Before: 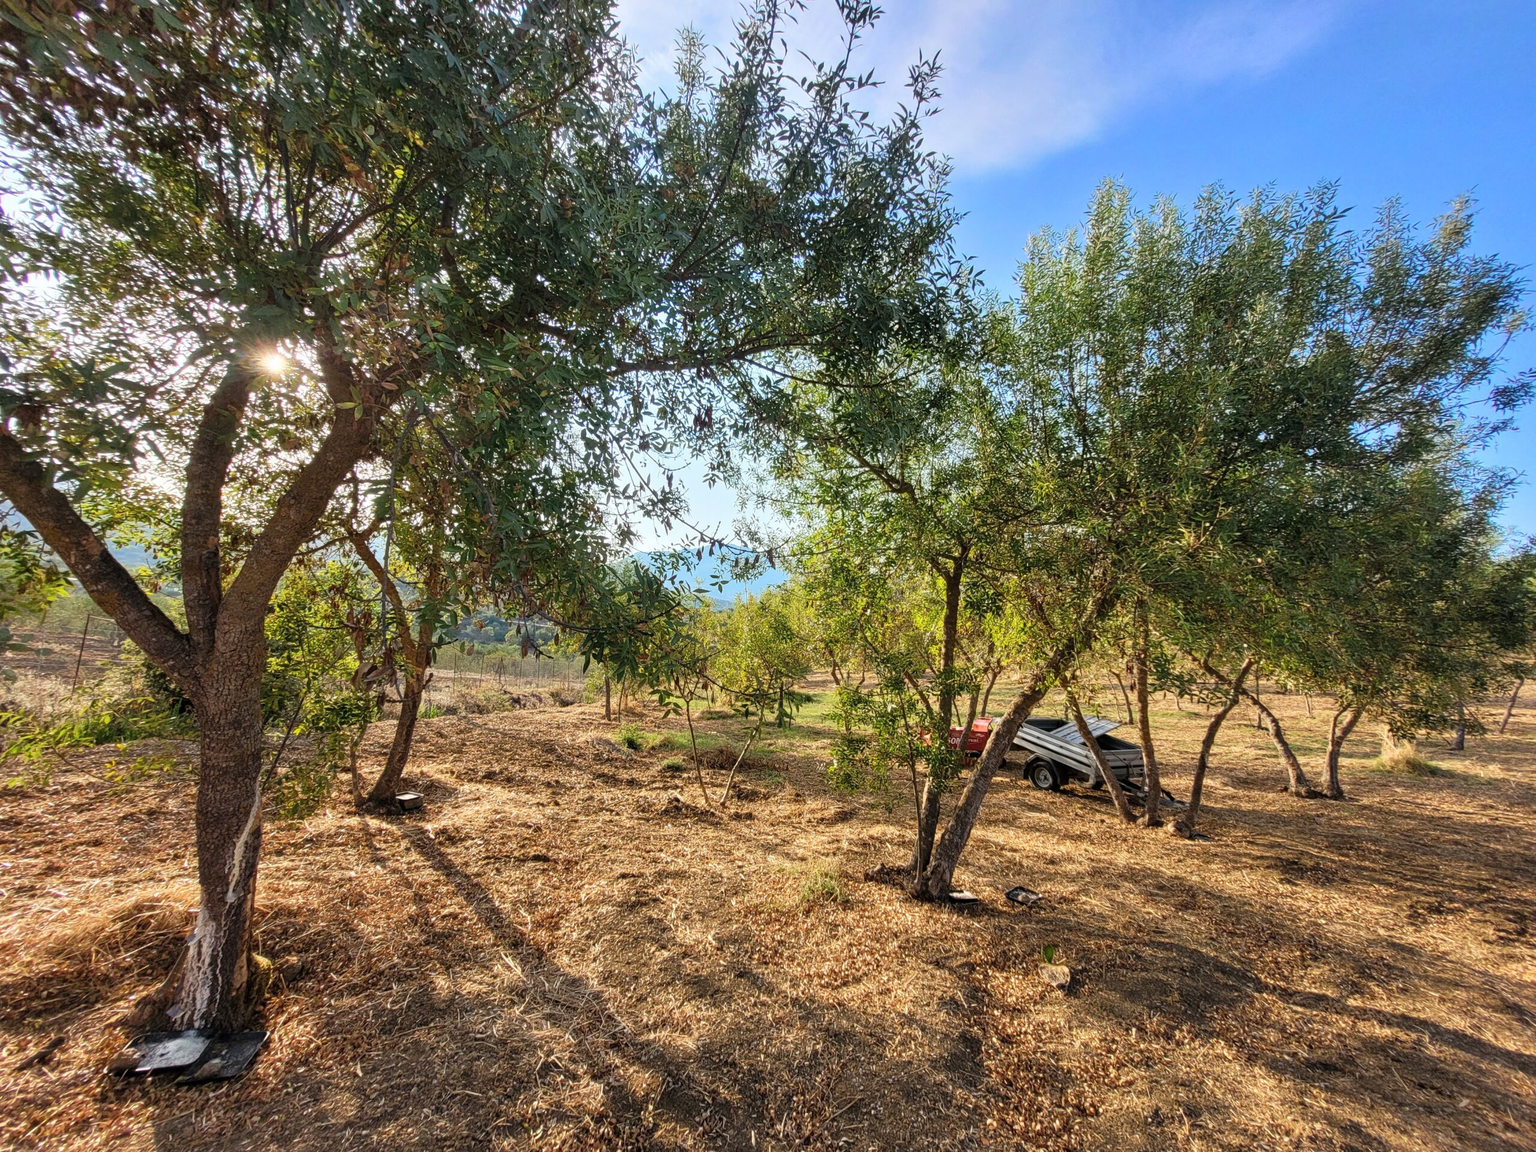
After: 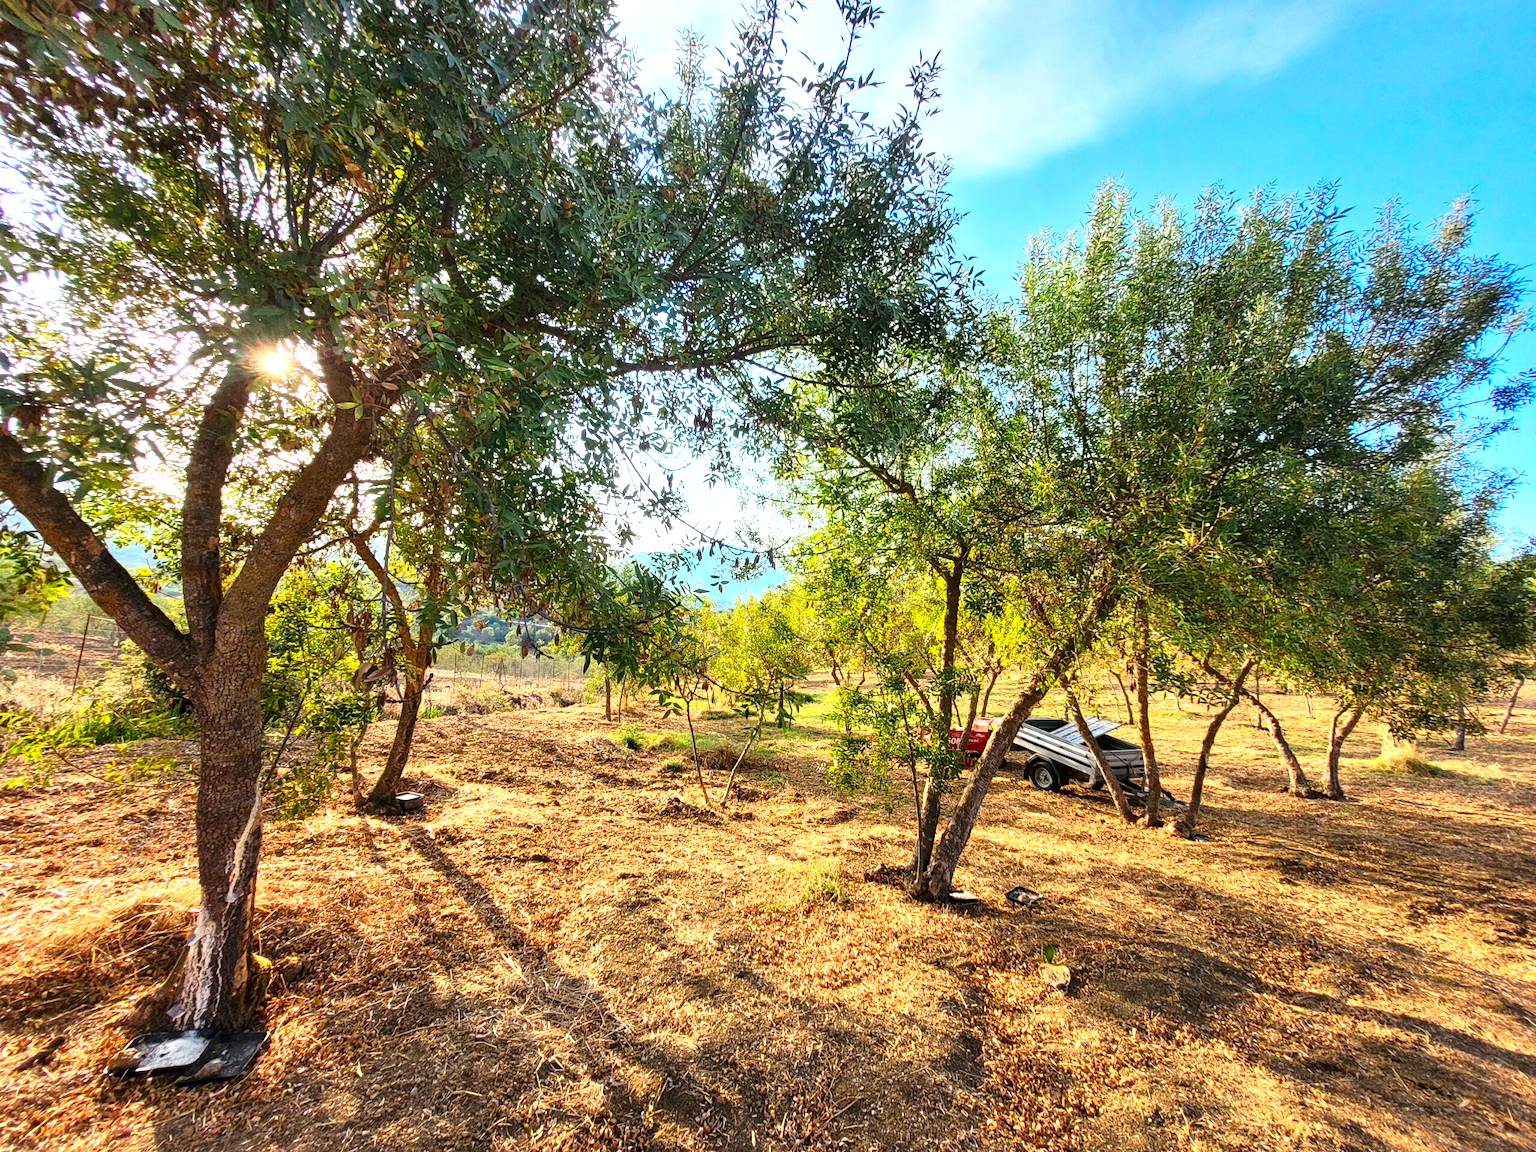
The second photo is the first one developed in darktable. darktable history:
exposure: exposure 0.723 EV, compensate highlight preservation false
contrast brightness saturation: contrast 0.166, saturation 0.313
